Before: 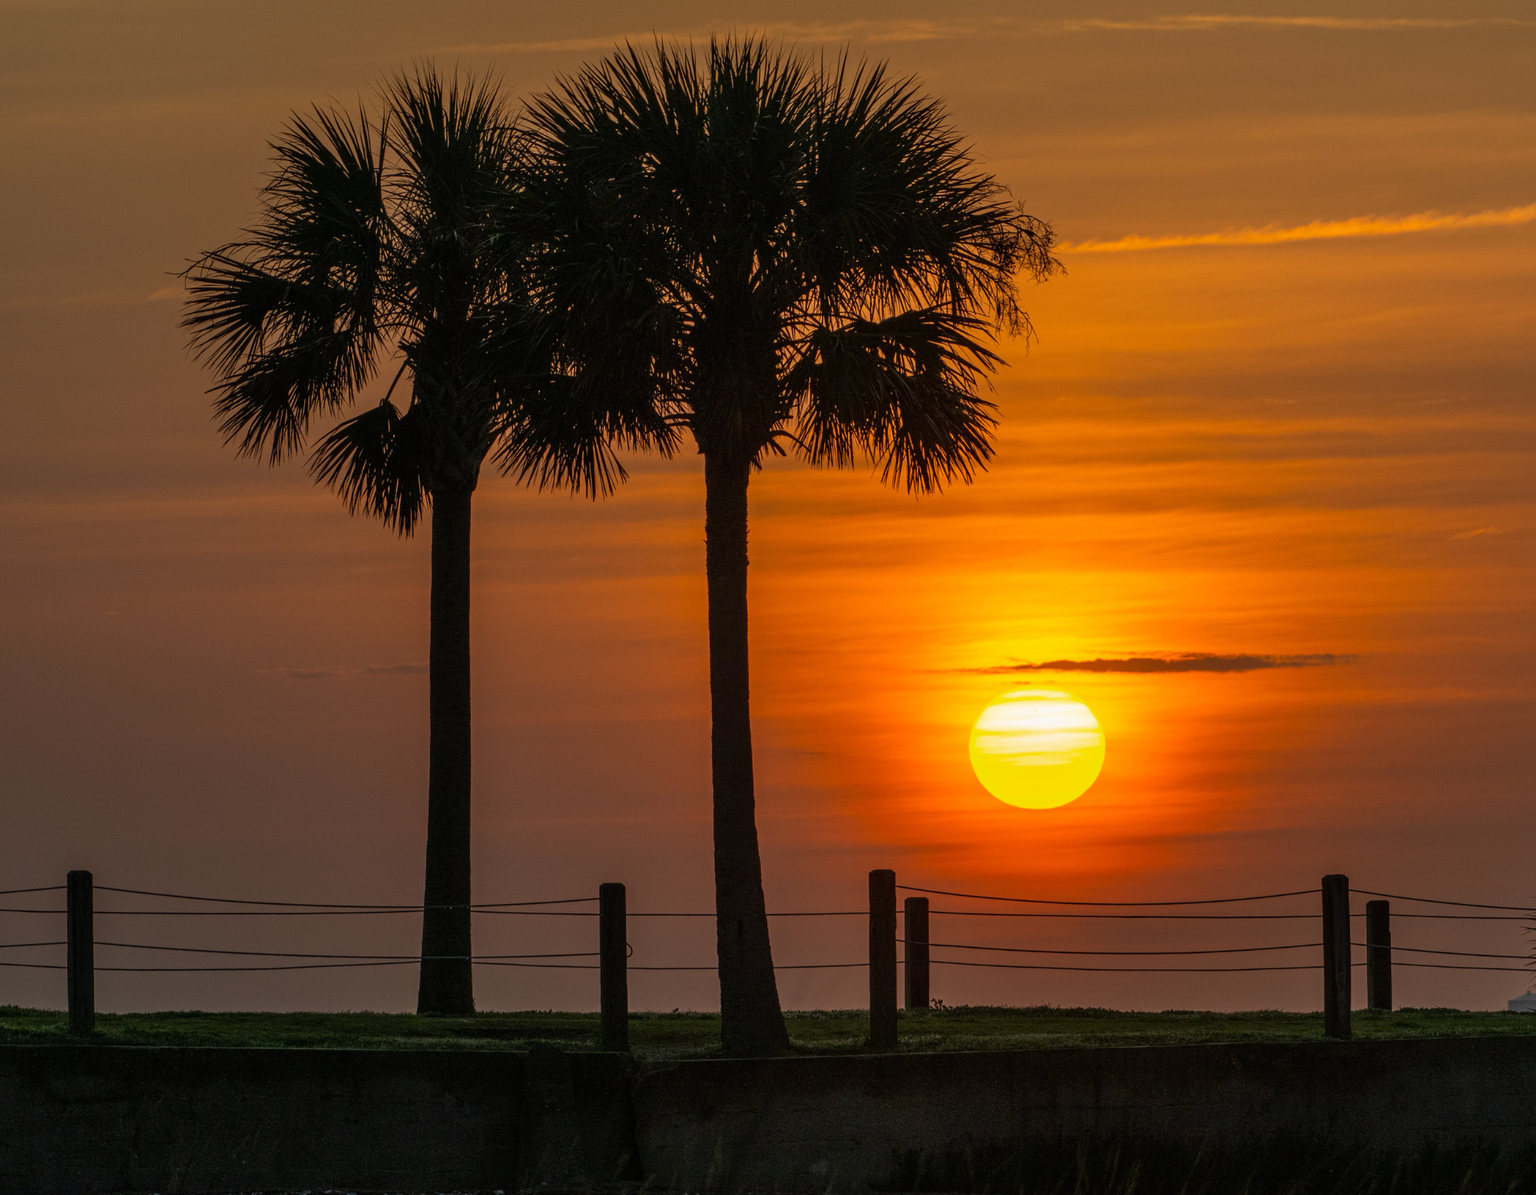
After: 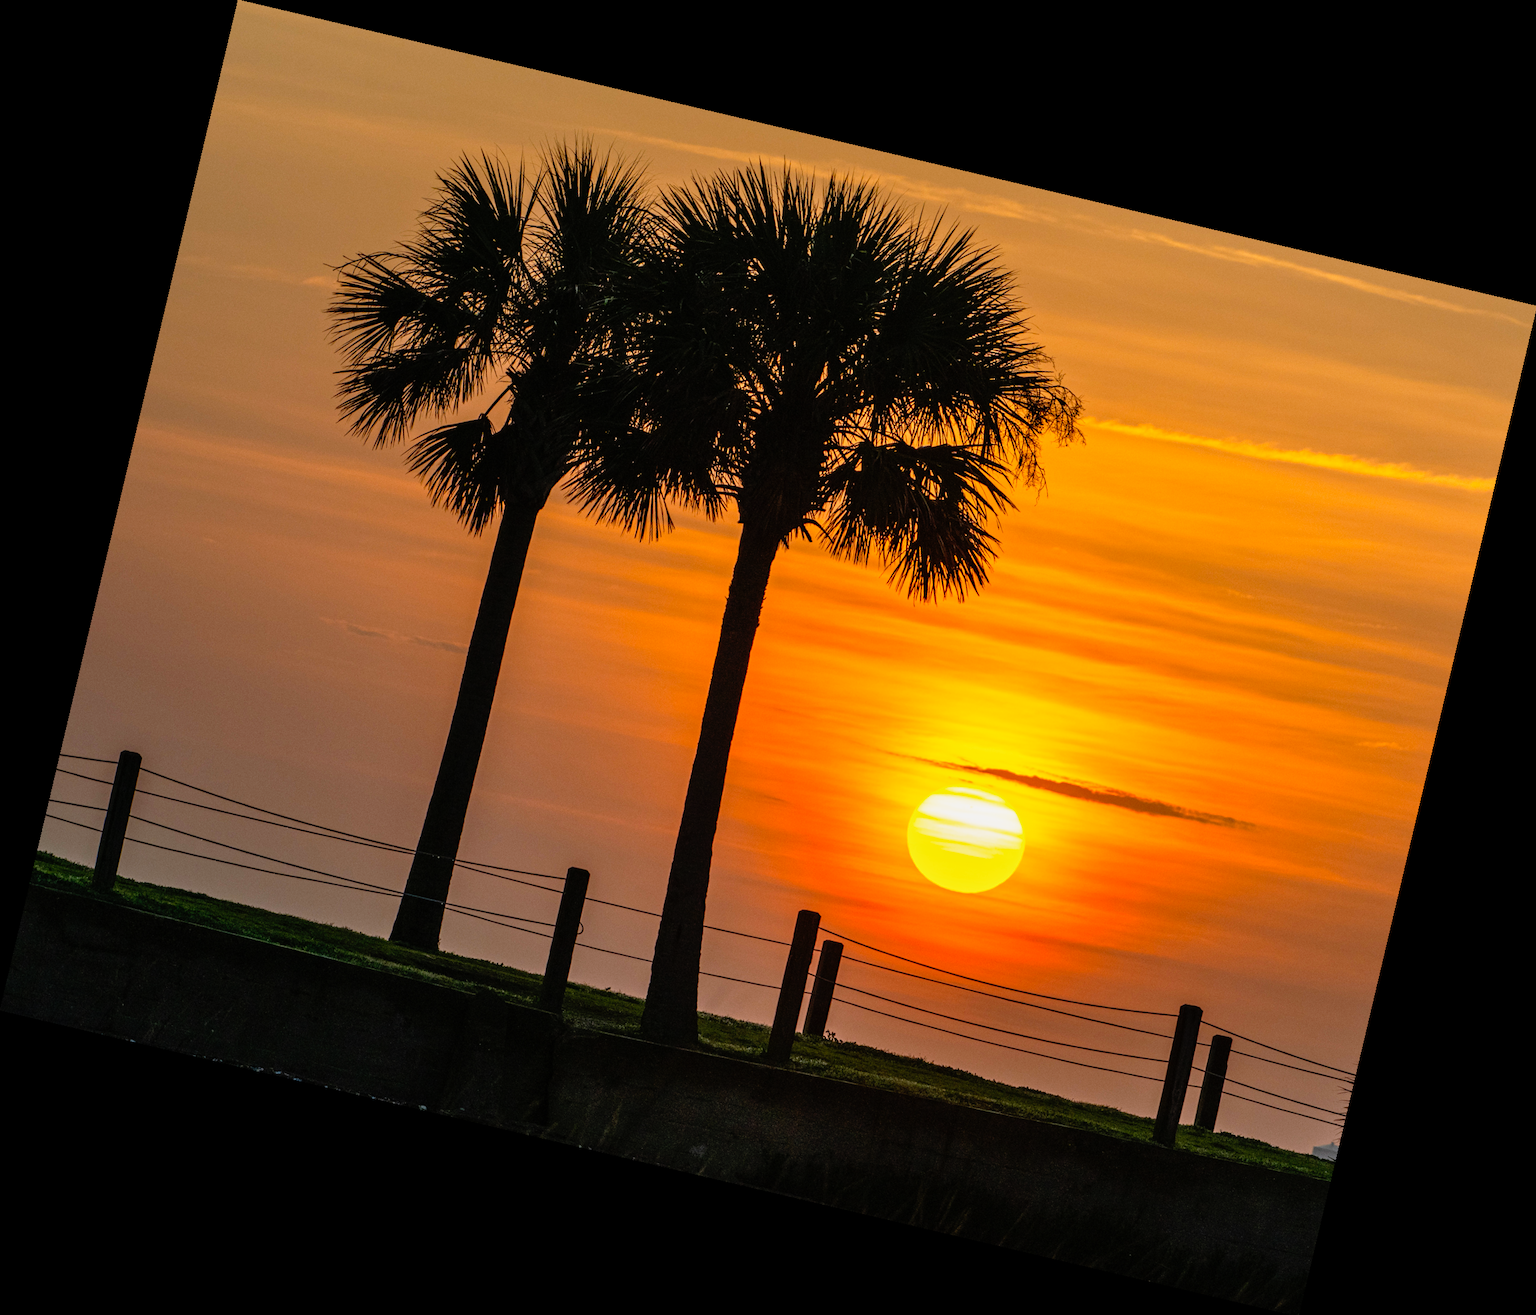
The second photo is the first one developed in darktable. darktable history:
tone equalizer: -8 EV -0.002 EV, -7 EV 0.005 EV, -6 EV -0.008 EV, -5 EV 0.007 EV, -4 EV -0.042 EV, -3 EV -0.233 EV, -2 EV -0.662 EV, -1 EV -0.983 EV, +0 EV -0.969 EV, smoothing diameter 2%, edges refinement/feathering 20, mask exposure compensation -1.57 EV, filter diffusion 5
rotate and perspective: rotation 13.27°, automatic cropping off
base curve: curves: ch0 [(0, 0) (0.012, 0.01) (0.073, 0.168) (0.31, 0.711) (0.645, 0.957) (1, 1)], preserve colors none
